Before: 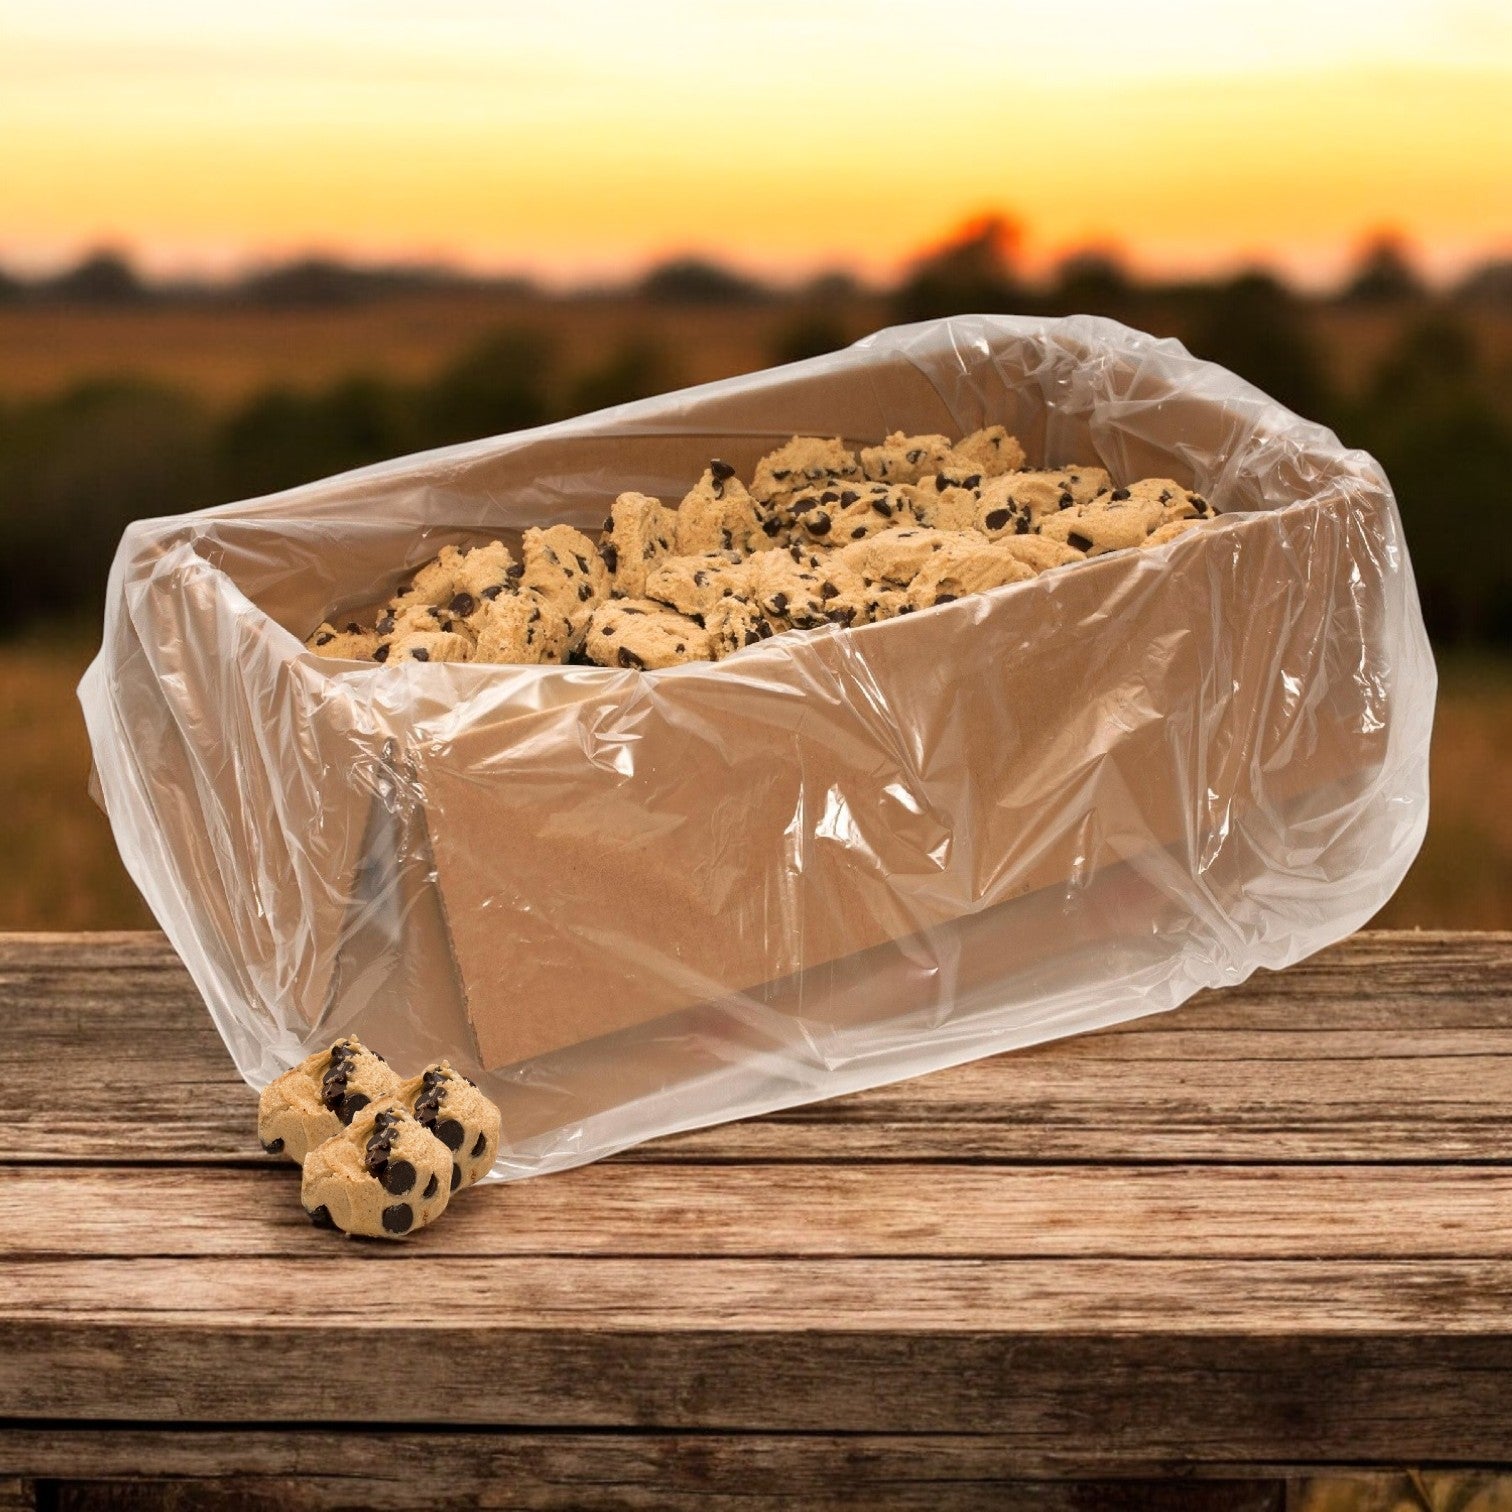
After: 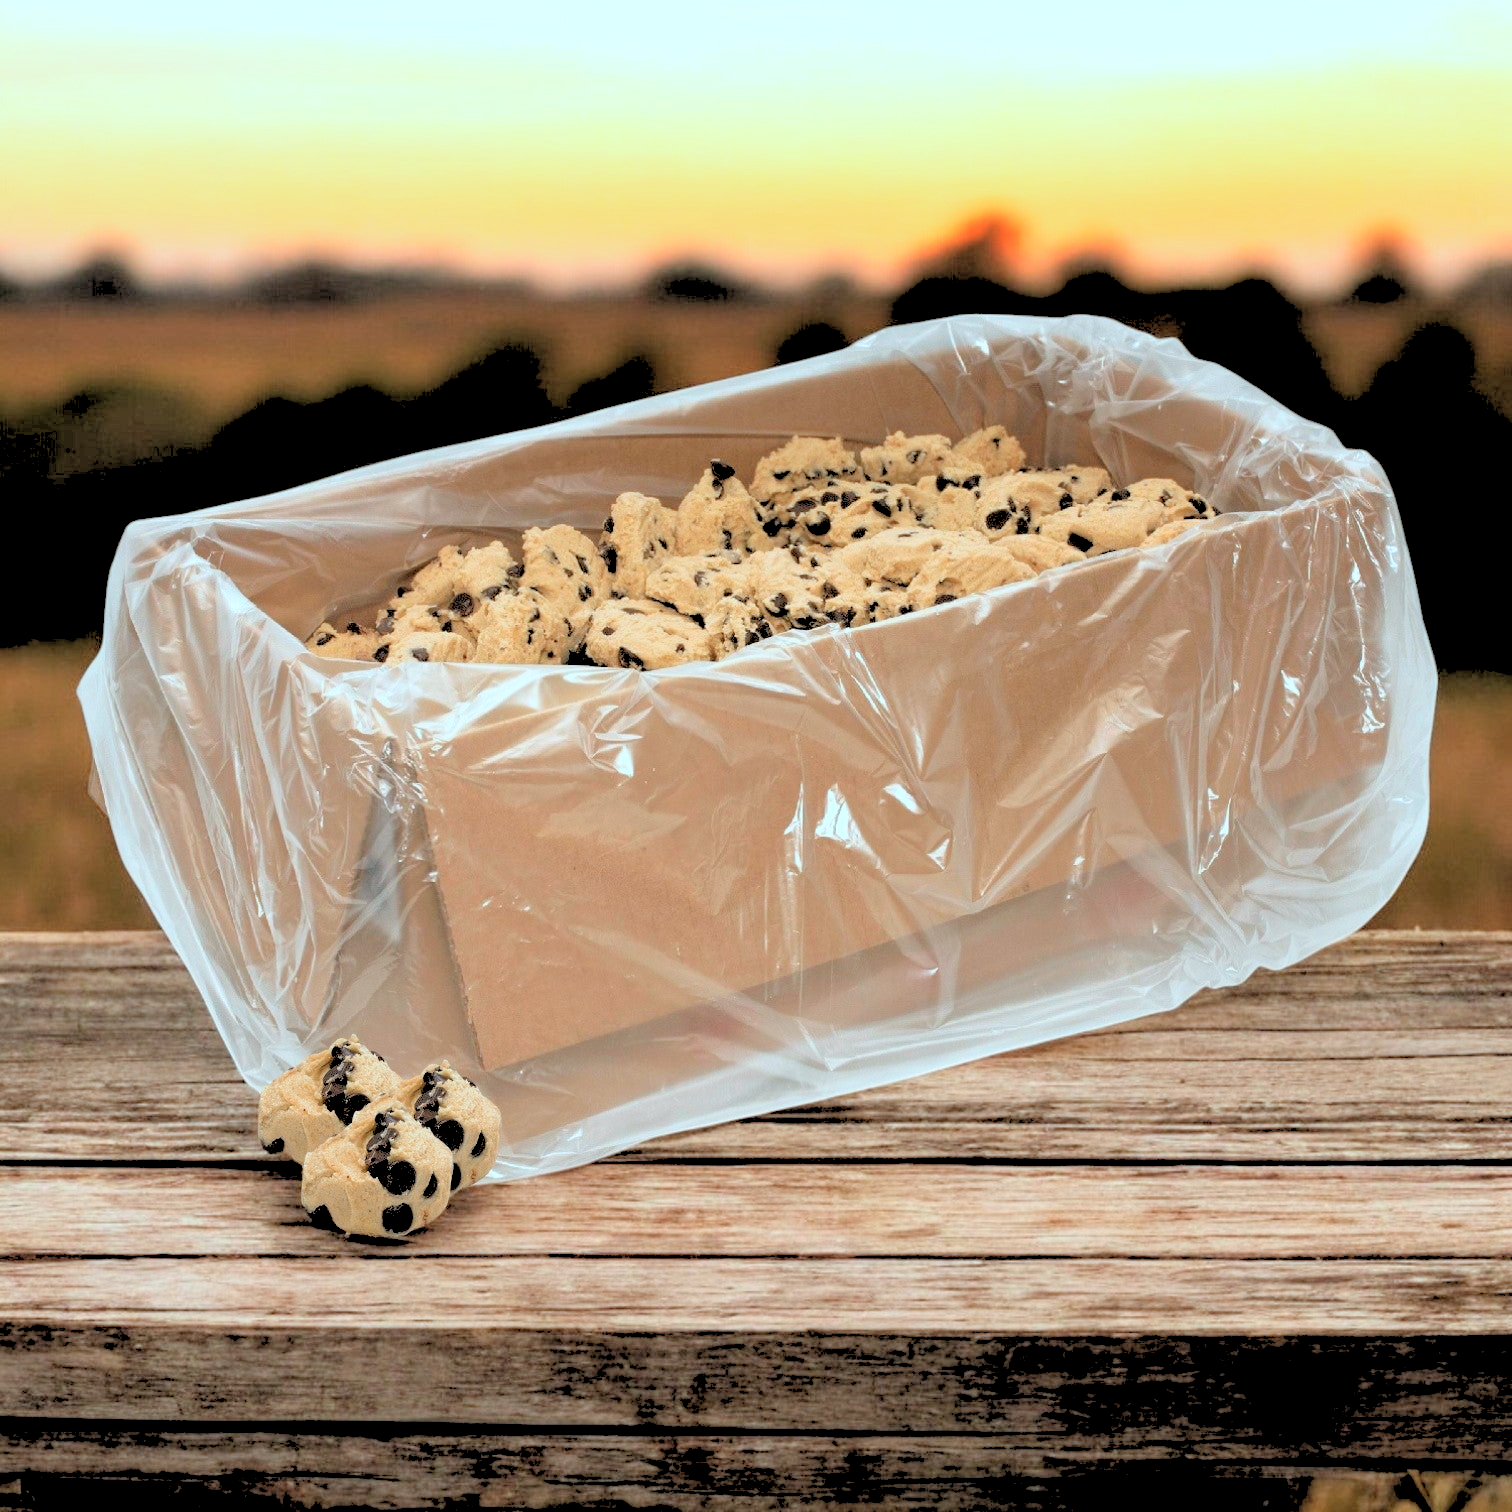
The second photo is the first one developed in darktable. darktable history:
color correction: highlights a* -11.71, highlights b* -15.58
rgb levels: levels [[0.027, 0.429, 0.996], [0, 0.5, 1], [0, 0.5, 1]]
